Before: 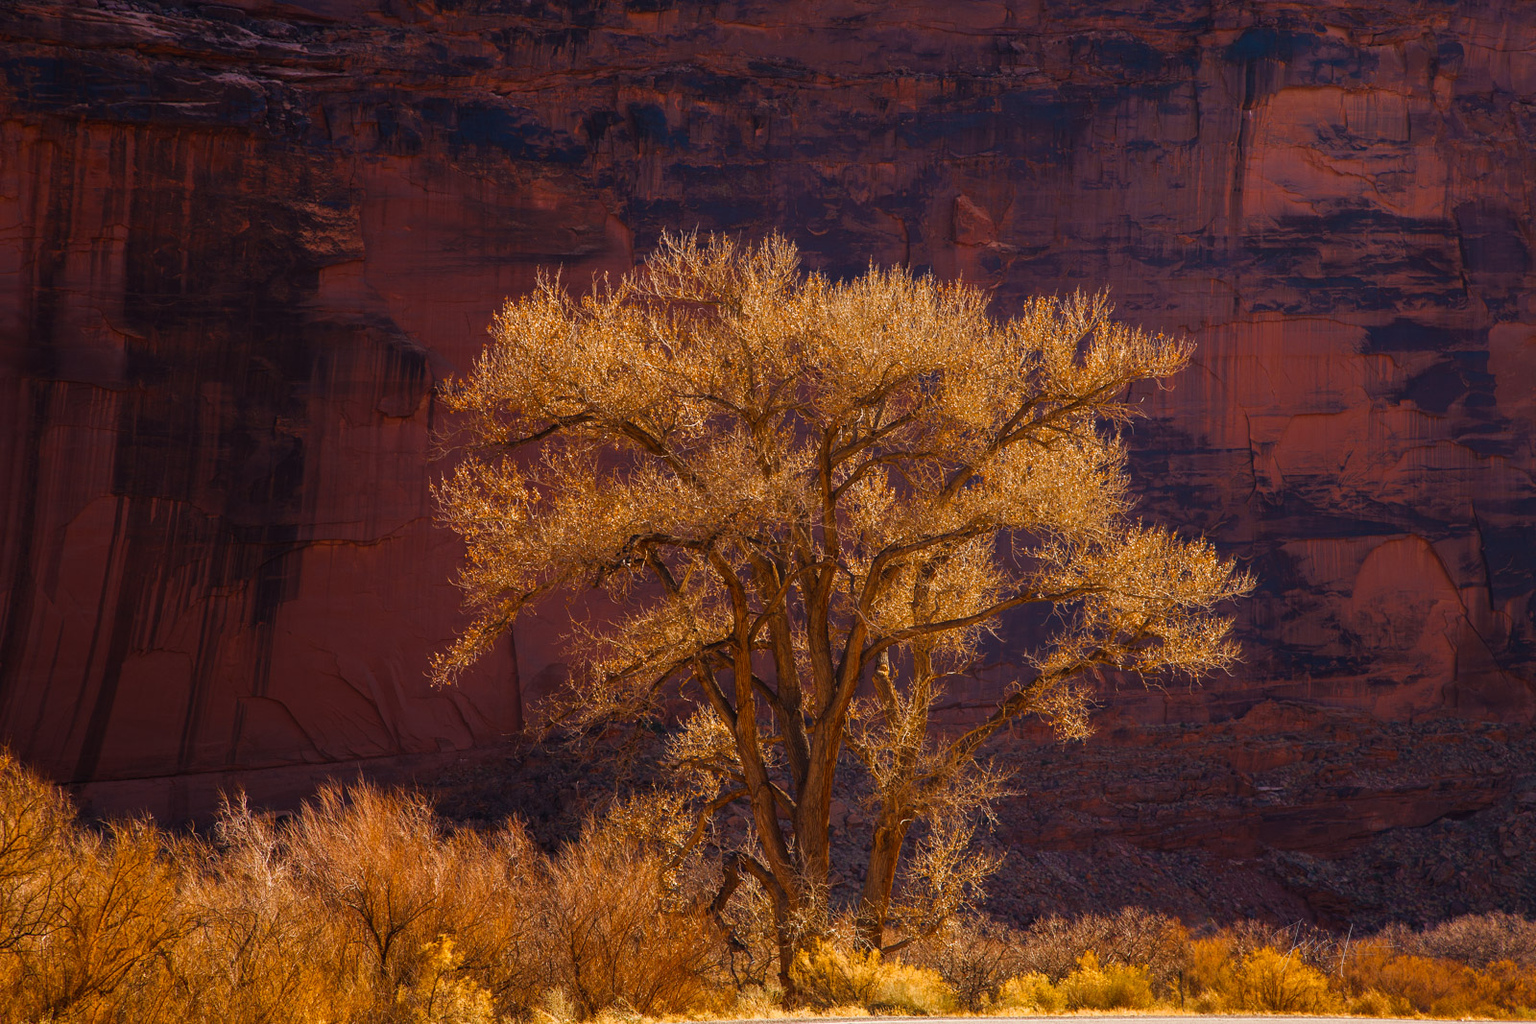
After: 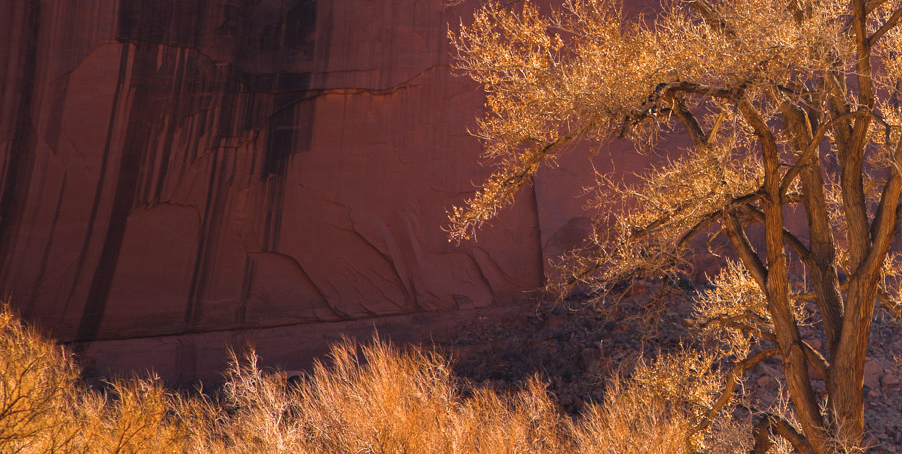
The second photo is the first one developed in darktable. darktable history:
crop: top 44.483%, right 43.593%, bottom 12.892%
contrast brightness saturation: contrast 0.14, brightness 0.21
